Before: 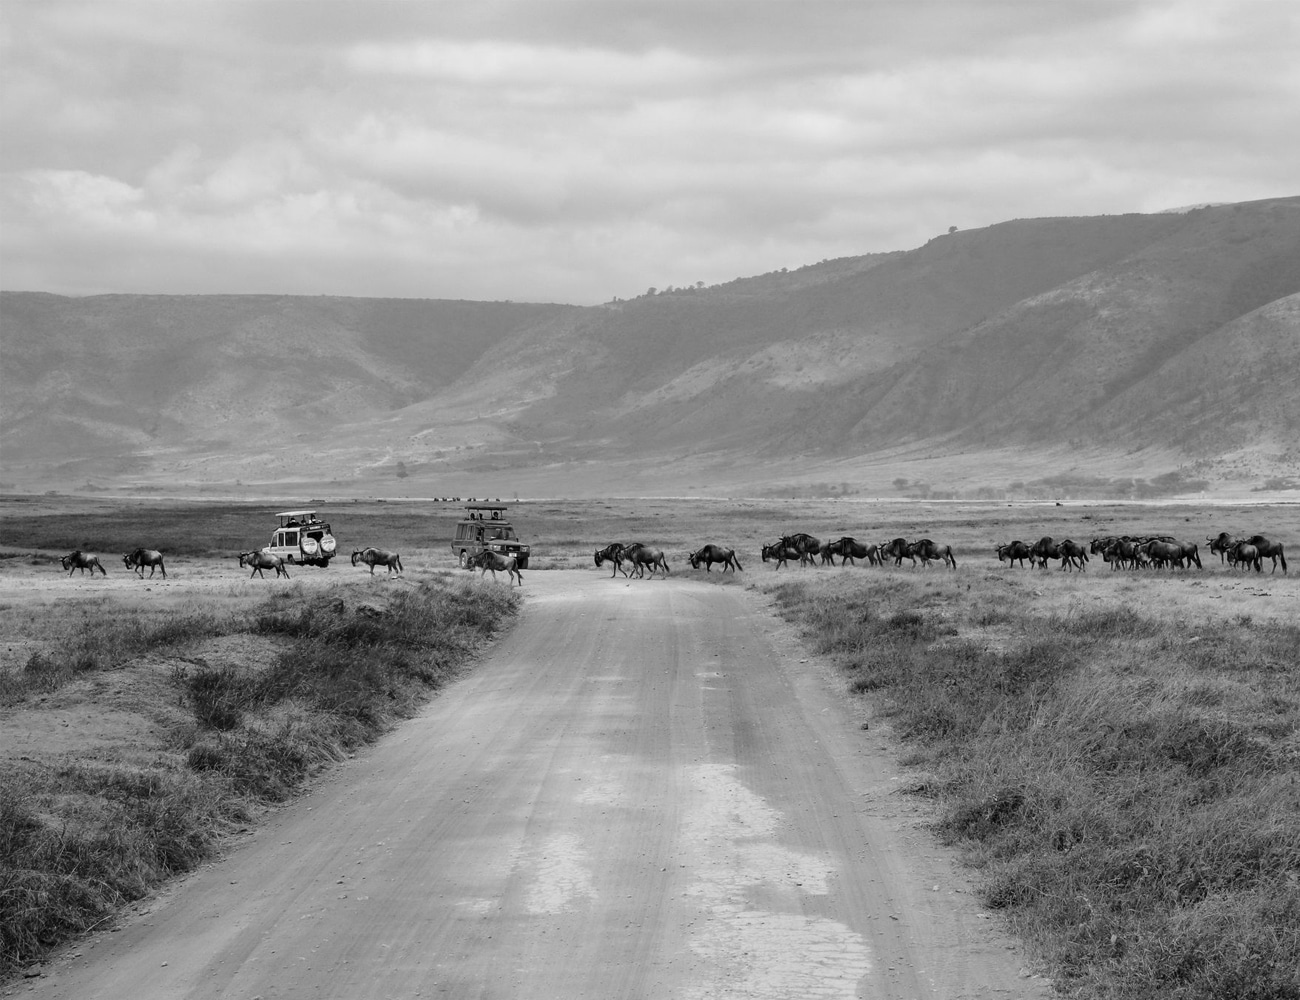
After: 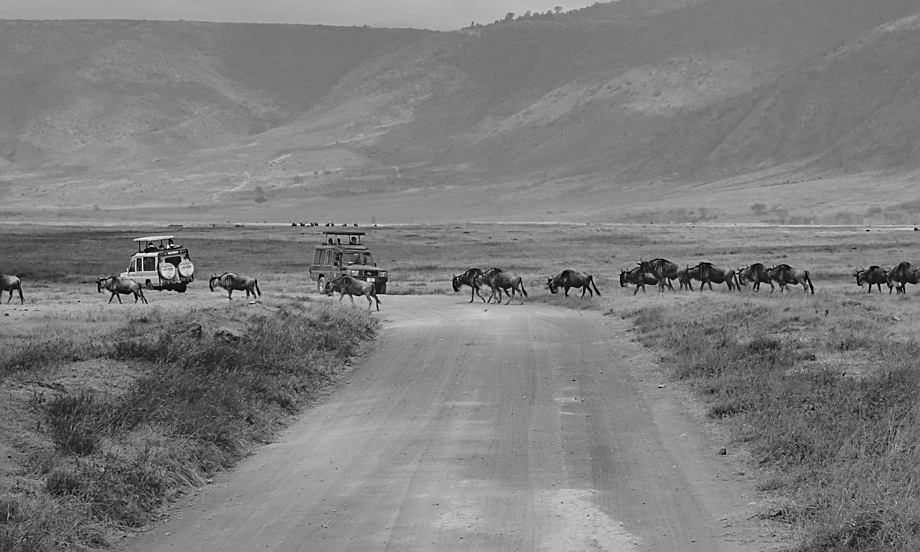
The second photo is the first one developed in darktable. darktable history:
shadows and highlights: shadows 30.72, highlights -63.18, soften with gaussian
local contrast: detail 71%
sharpen: on, module defaults
crop: left 10.925%, top 27.527%, right 18.293%, bottom 17.259%
haze removal: compatibility mode true, adaptive false
